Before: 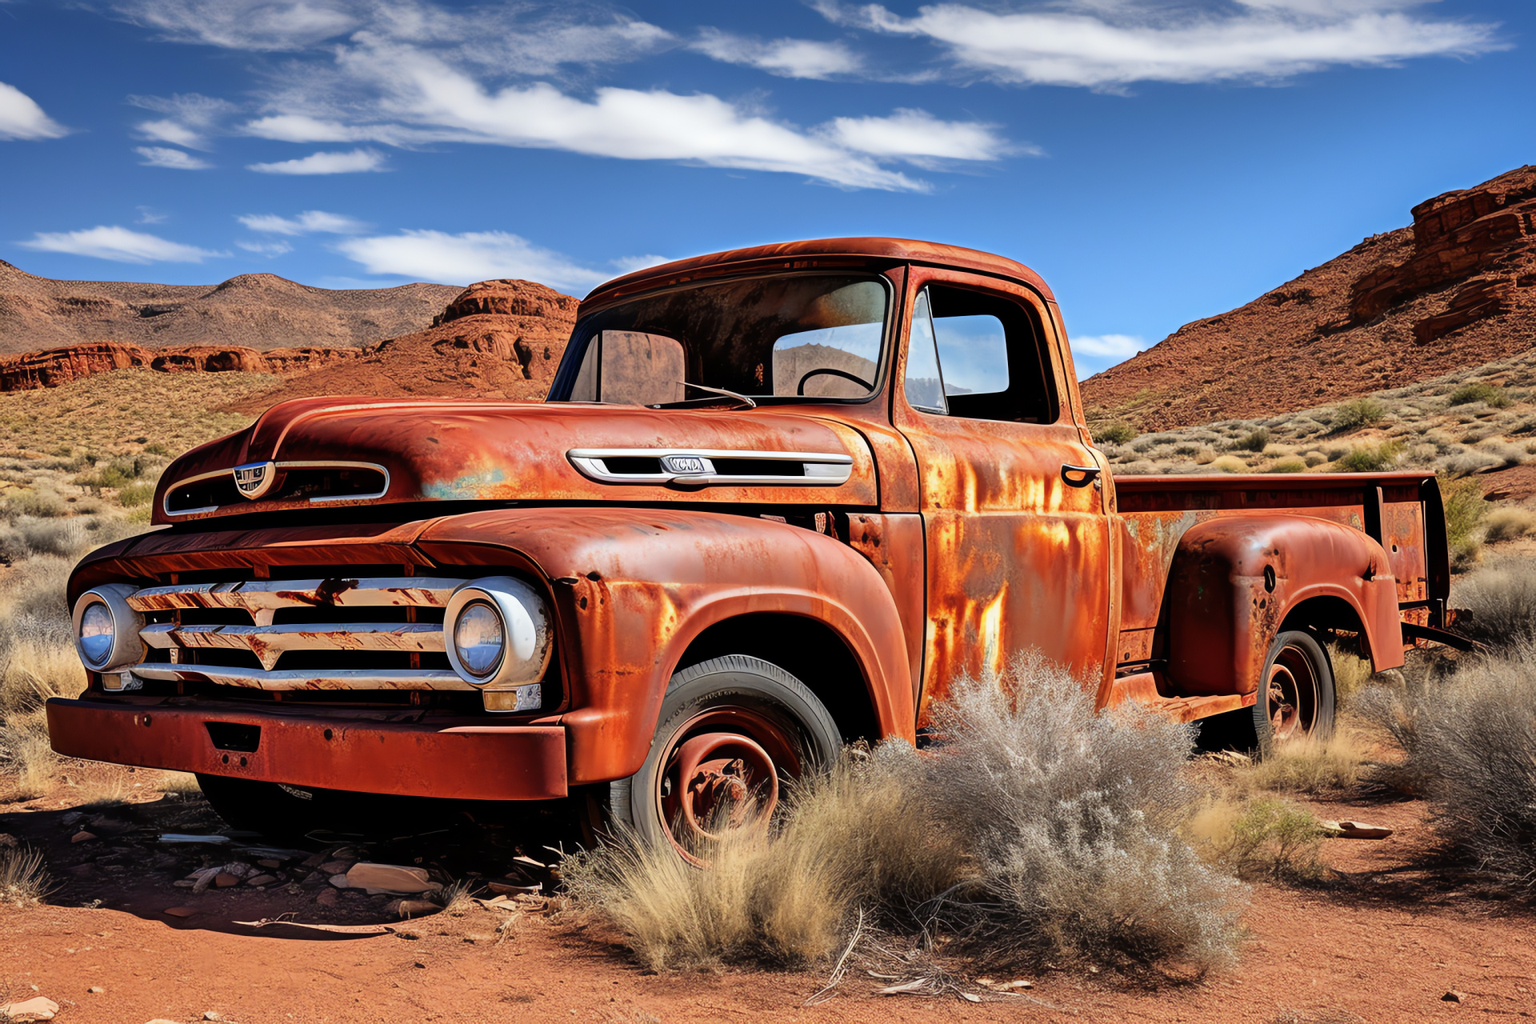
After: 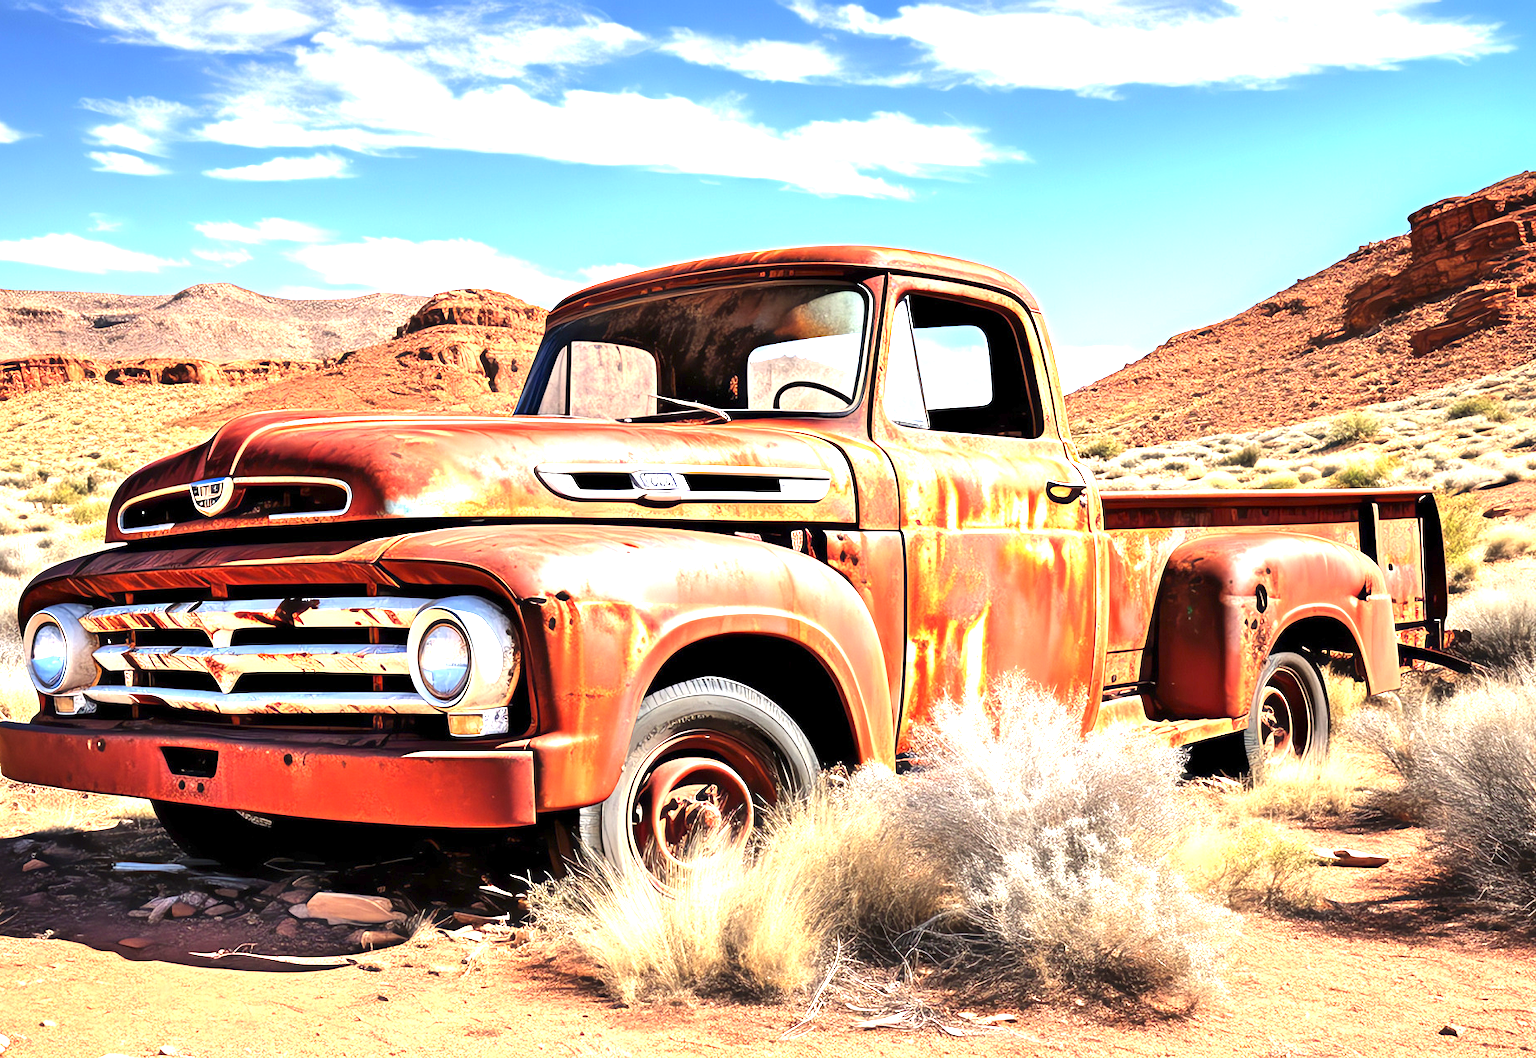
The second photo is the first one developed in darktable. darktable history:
exposure: exposure 2 EV, compensate exposure bias true, compensate highlight preservation false
crop and rotate: left 3.238%
